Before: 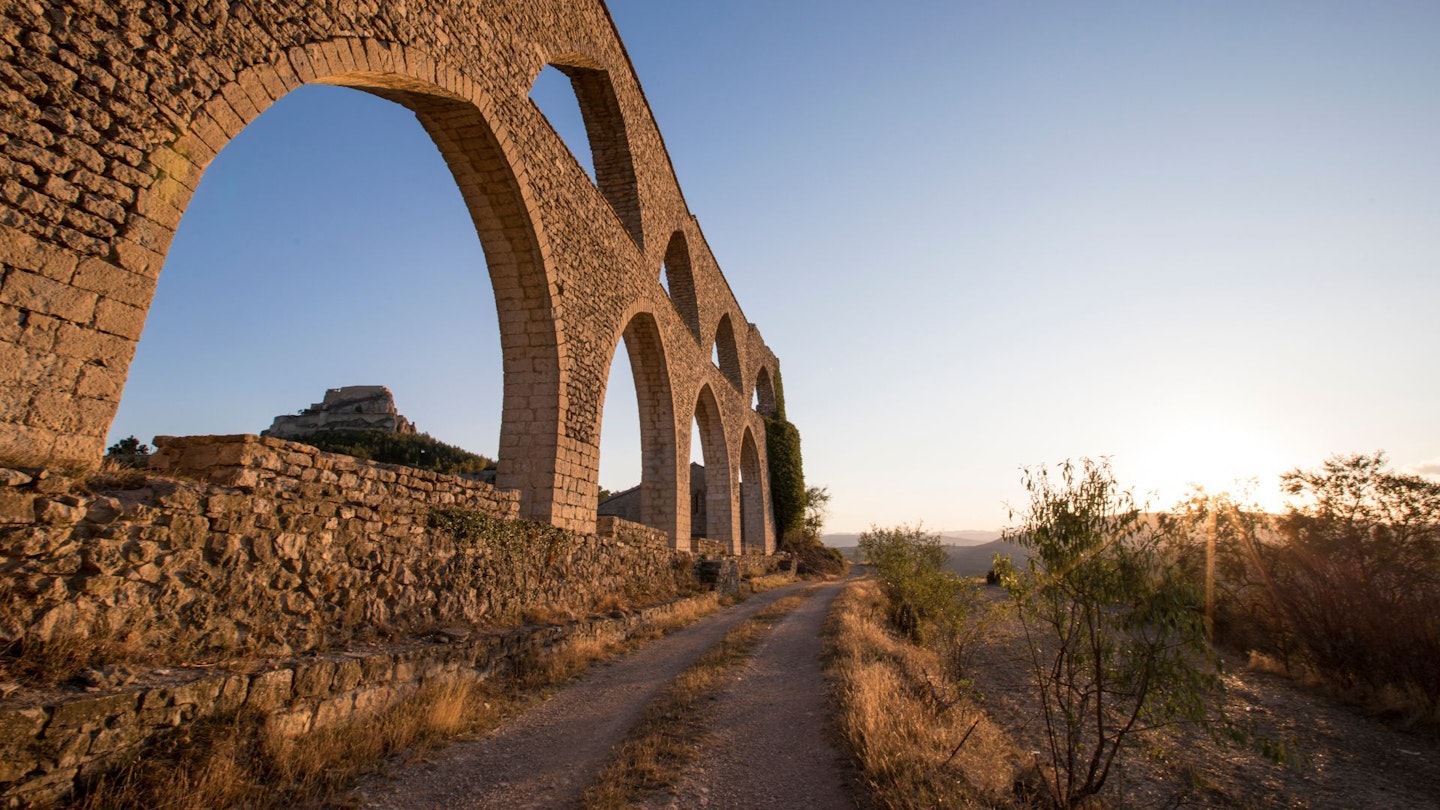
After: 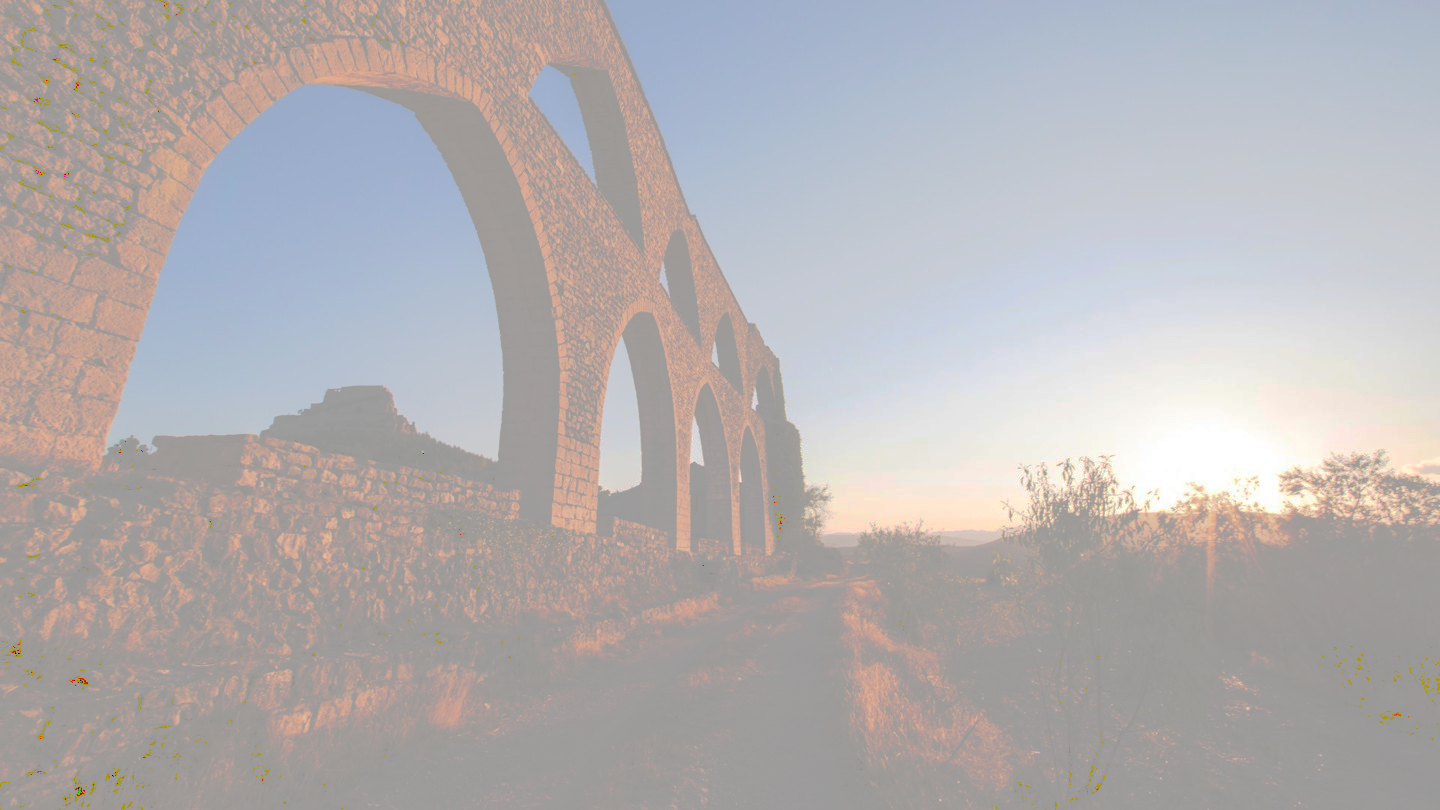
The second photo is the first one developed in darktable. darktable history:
color contrast: green-magenta contrast 1.69, blue-yellow contrast 1.49
tone curve: curves: ch0 [(0, 0) (0.003, 0.626) (0.011, 0.626) (0.025, 0.63) (0.044, 0.631) (0.069, 0.632) (0.1, 0.636) (0.136, 0.637) (0.177, 0.641) (0.224, 0.642) (0.277, 0.646) (0.335, 0.649) (0.399, 0.661) (0.468, 0.679) (0.543, 0.702) (0.623, 0.732) (0.709, 0.769) (0.801, 0.804) (0.898, 0.847) (1, 1)], preserve colors none
